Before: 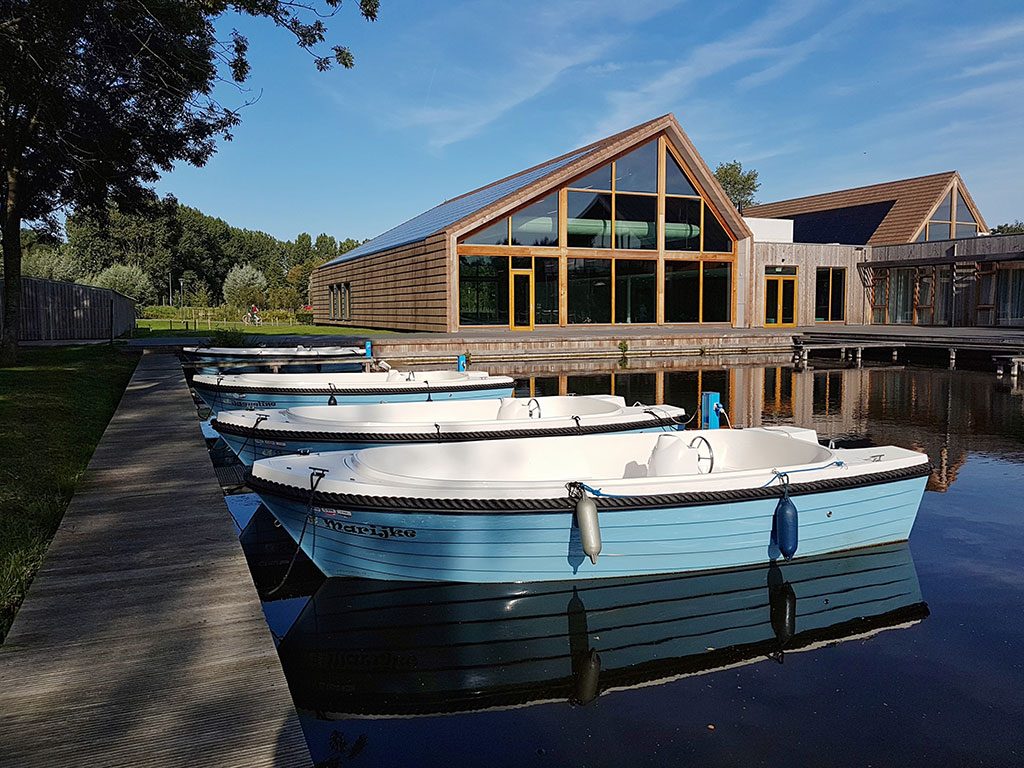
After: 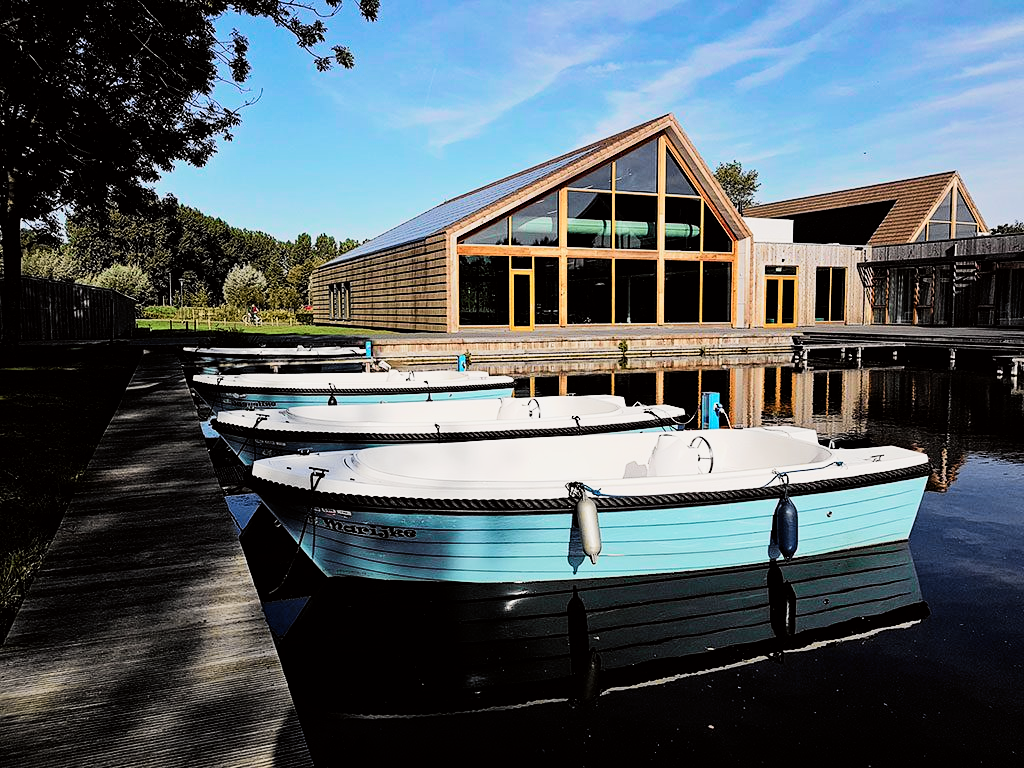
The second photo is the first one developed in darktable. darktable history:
filmic rgb: black relative exposure -5 EV, hardness 2.88, contrast 1.3, highlights saturation mix -30%
haze removal: on, module defaults
tone curve: curves: ch0 [(0, 0) (0.055, 0.057) (0.258, 0.307) (0.434, 0.543) (0.517, 0.657) (0.745, 0.874) (1, 1)]; ch1 [(0, 0) (0.346, 0.307) (0.418, 0.383) (0.46, 0.439) (0.482, 0.493) (0.502, 0.503) (0.517, 0.514) (0.55, 0.561) (0.588, 0.603) (0.646, 0.688) (1, 1)]; ch2 [(0, 0) (0.346, 0.34) (0.431, 0.45) (0.485, 0.499) (0.5, 0.503) (0.527, 0.525) (0.545, 0.562) (0.679, 0.706) (1, 1)], color space Lab, independent channels, preserve colors none
